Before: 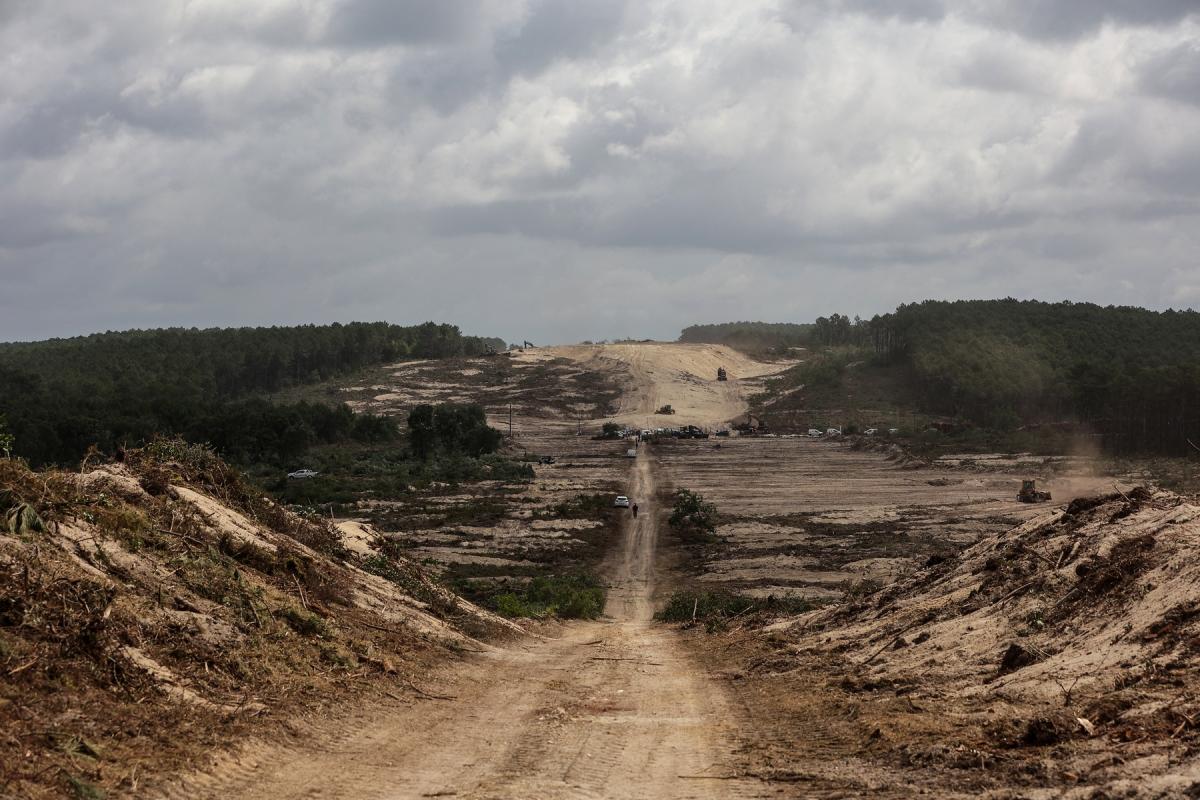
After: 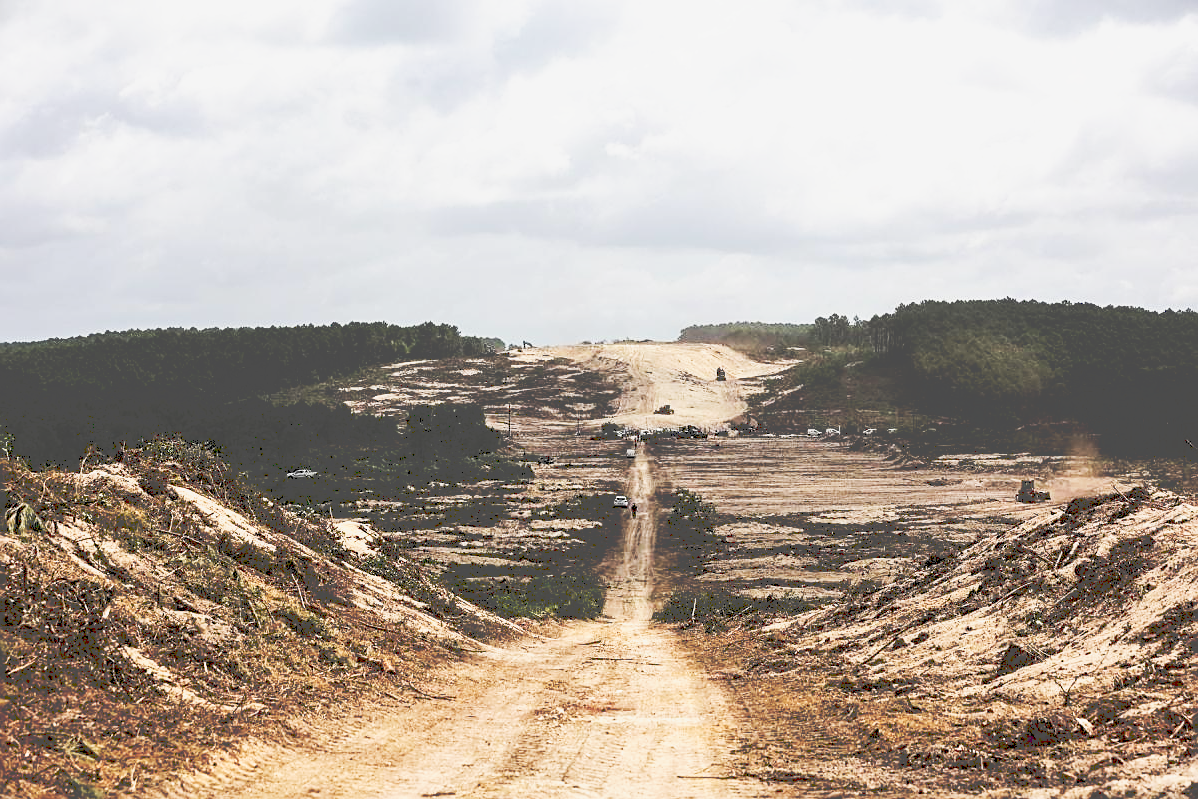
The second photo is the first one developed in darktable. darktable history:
sharpen: on, module defaults
crop: left 0.116%
tone curve: curves: ch0 [(0, 0) (0.003, 0.279) (0.011, 0.287) (0.025, 0.295) (0.044, 0.304) (0.069, 0.316) (0.1, 0.319) (0.136, 0.316) (0.177, 0.32) (0.224, 0.359) (0.277, 0.421) (0.335, 0.511) (0.399, 0.639) (0.468, 0.734) (0.543, 0.827) (0.623, 0.89) (0.709, 0.944) (0.801, 0.965) (0.898, 0.968) (1, 1)], preserve colors none
